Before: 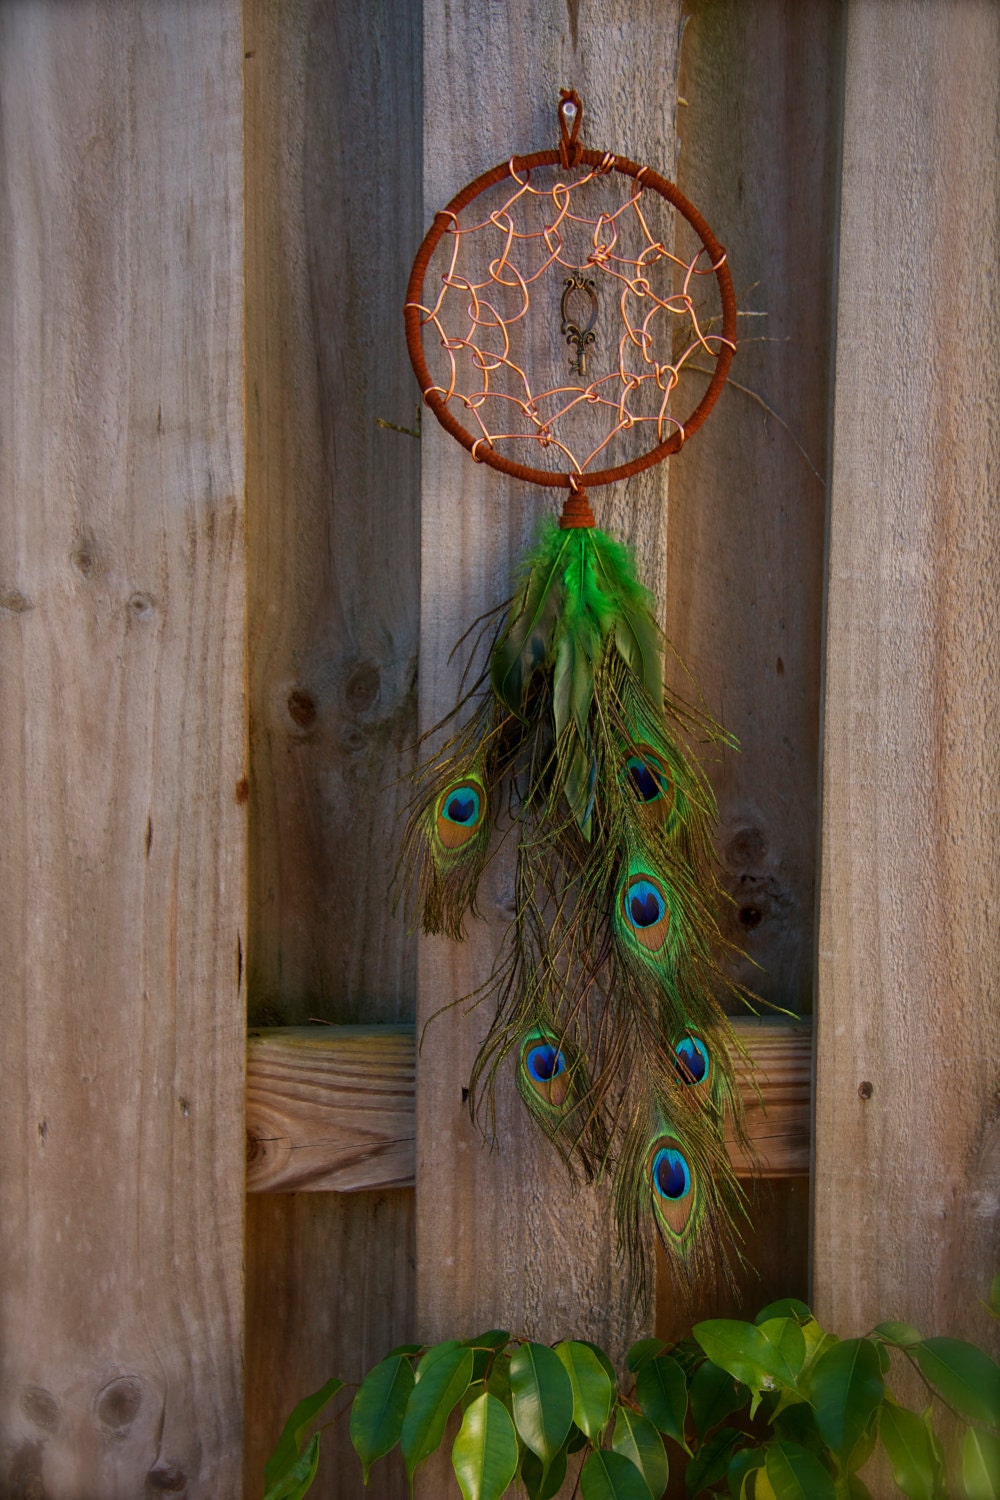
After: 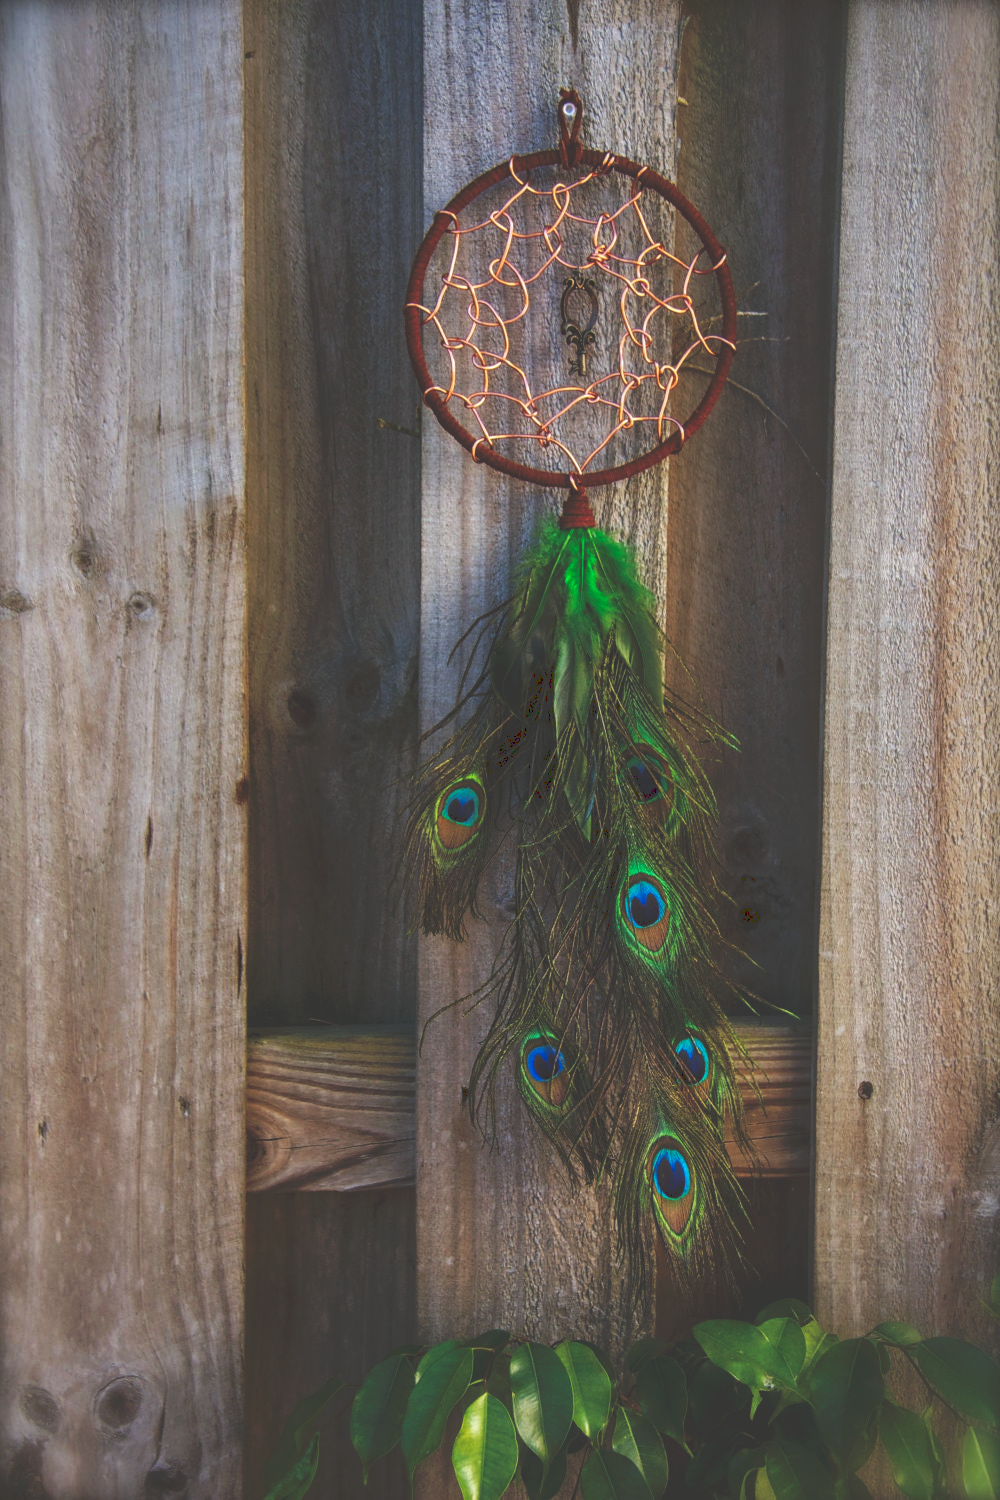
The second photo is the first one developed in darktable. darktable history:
tone curve: curves: ch0 [(0, 0) (0.003, 0.24) (0.011, 0.24) (0.025, 0.24) (0.044, 0.244) (0.069, 0.244) (0.1, 0.252) (0.136, 0.264) (0.177, 0.274) (0.224, 0.284) (0.277, 0.313) (0.335, 0.361) (0.399, 0.415) (0.468, 0.498) (0.543, 0.595) (0.623, 0.695) (0.709, 0.793) (0.801, 0.883) (0.898, 0.942) (1, 1)], preserve colors none
local contrast: on, module defaults
tone equalizer: -8 EV -0.002 EV, -7 EV 0.005 EV, -6 EV -0.009 EV, -5 EV 0.011 EV, -4 EV -0.012 EV, -3 EV 0.007 EV, -2 EV -0.062 EV, -1 EV -0.293 EV, +0 EV -0.582 EV, smoothing diameter 2%, edges refinement/feathering 20, mask exposure compensation -1.57 EV, filter diffusion 5
white balance: red 0.925, blue 1.046
